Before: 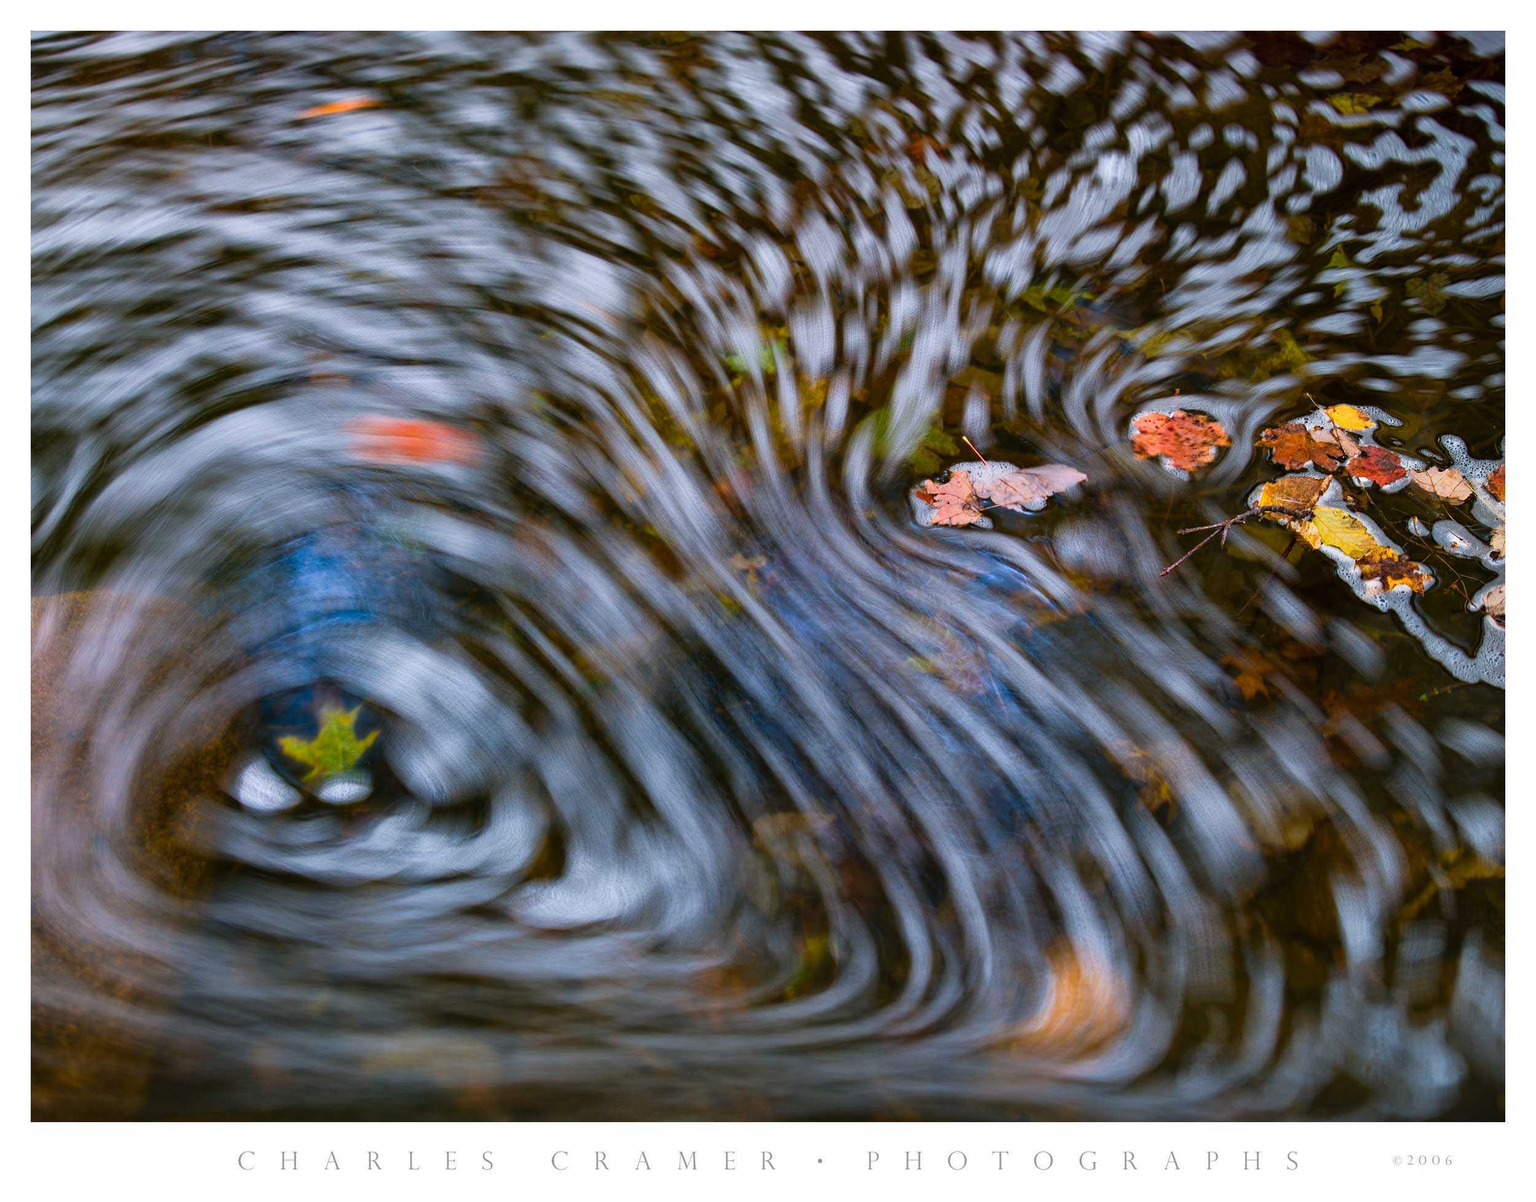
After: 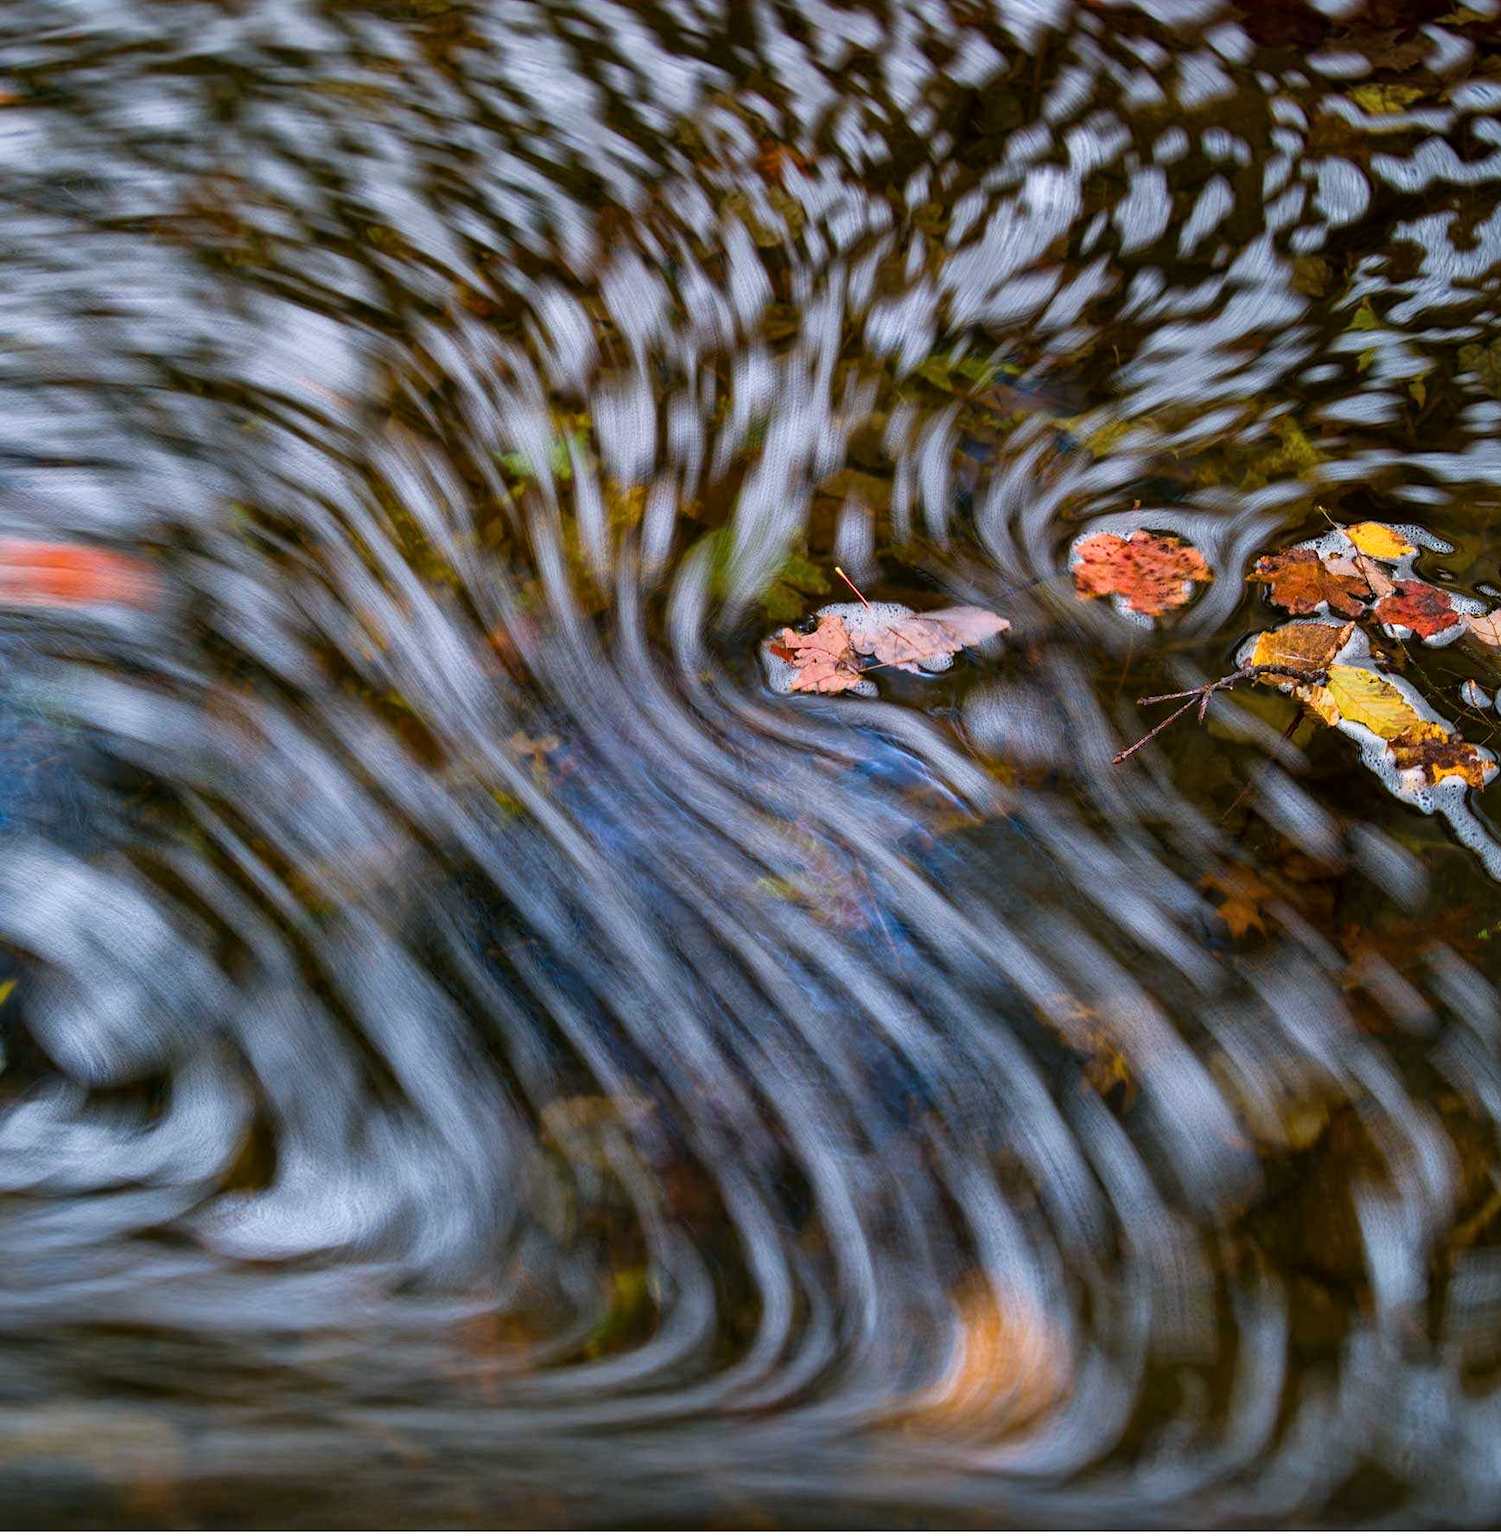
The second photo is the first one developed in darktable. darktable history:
local contrast: highlights 100%, shadows 100%, detail 120%, midtone range 0.2
shadows and highlights: shadows 22.7, highlights -48.71, soften with gaussian
crop and rotate: left 24.034%, top 2.838%, right 6.406%, bottom 6.299%
